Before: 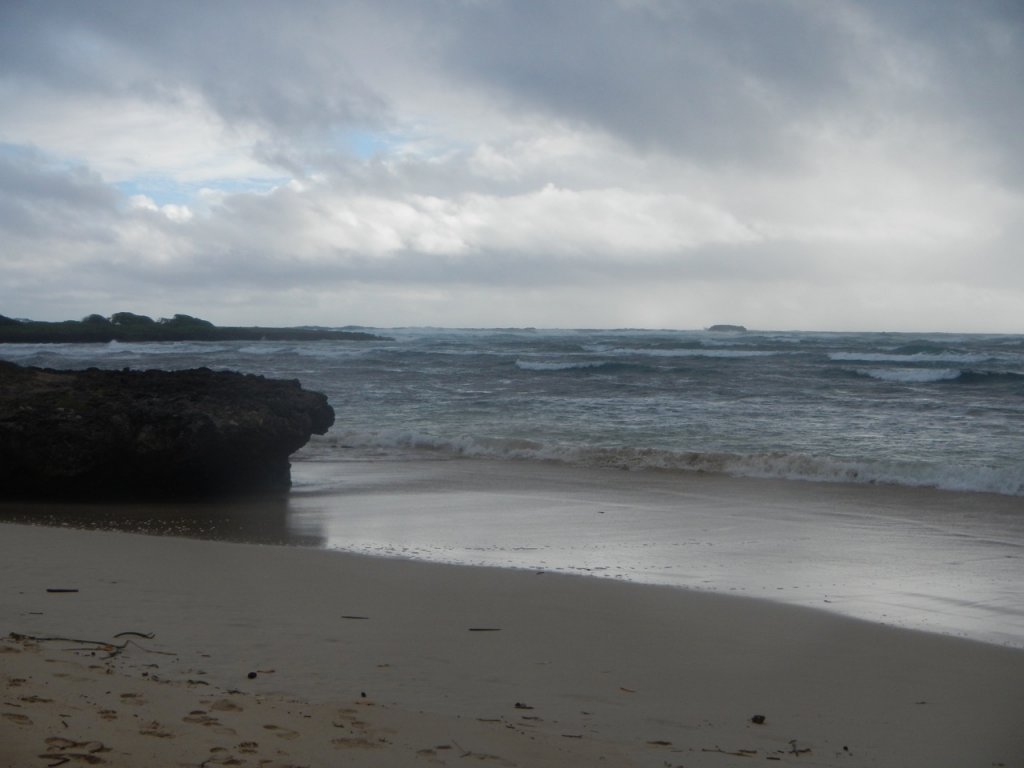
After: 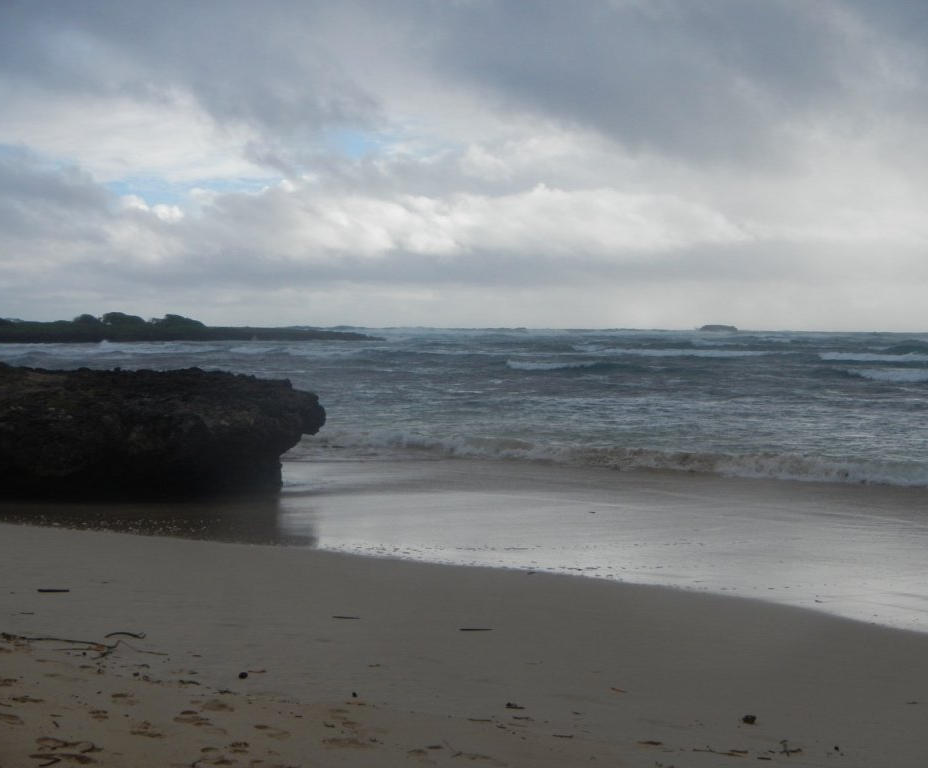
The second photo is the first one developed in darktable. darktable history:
crop and rotate: left 0.922%, right 8.446%
shadows and highlights: shadows 25.26, highlights -23.42
